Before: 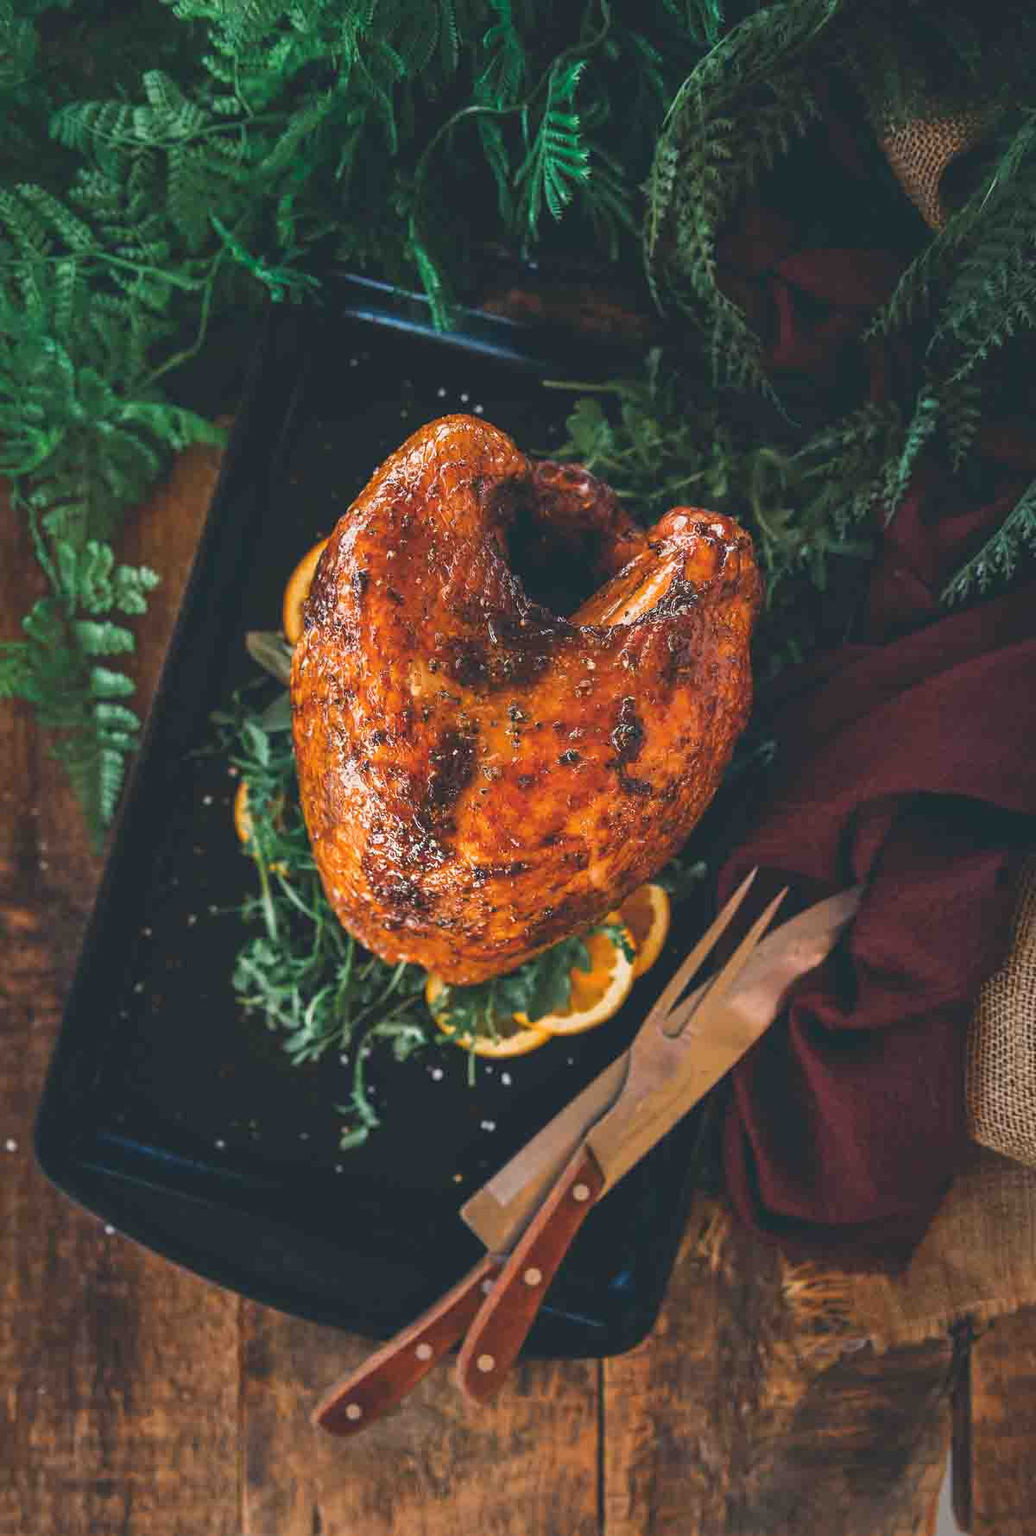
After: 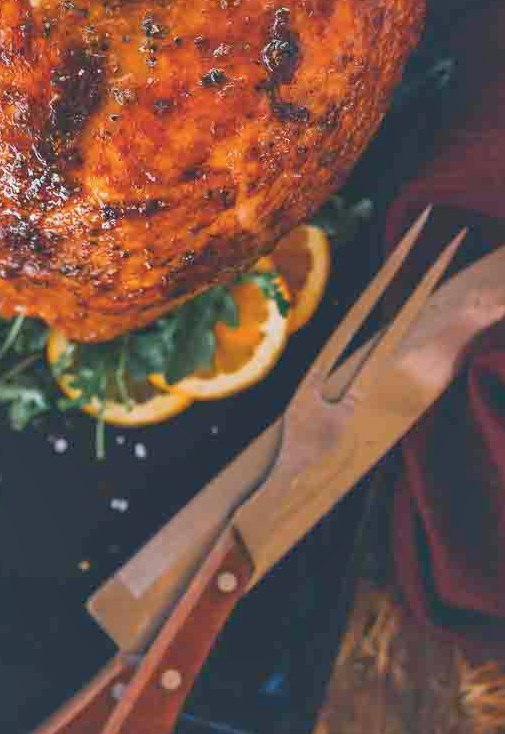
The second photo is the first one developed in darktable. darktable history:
shadows and highlights: on, module defaults
crop: left 37.183%, top 44.957%, right 20.711%, bottom 13.753%
color calibration: illuminant as shot in camera, x 0.358, y 0.373, temperature 4628.91 K
